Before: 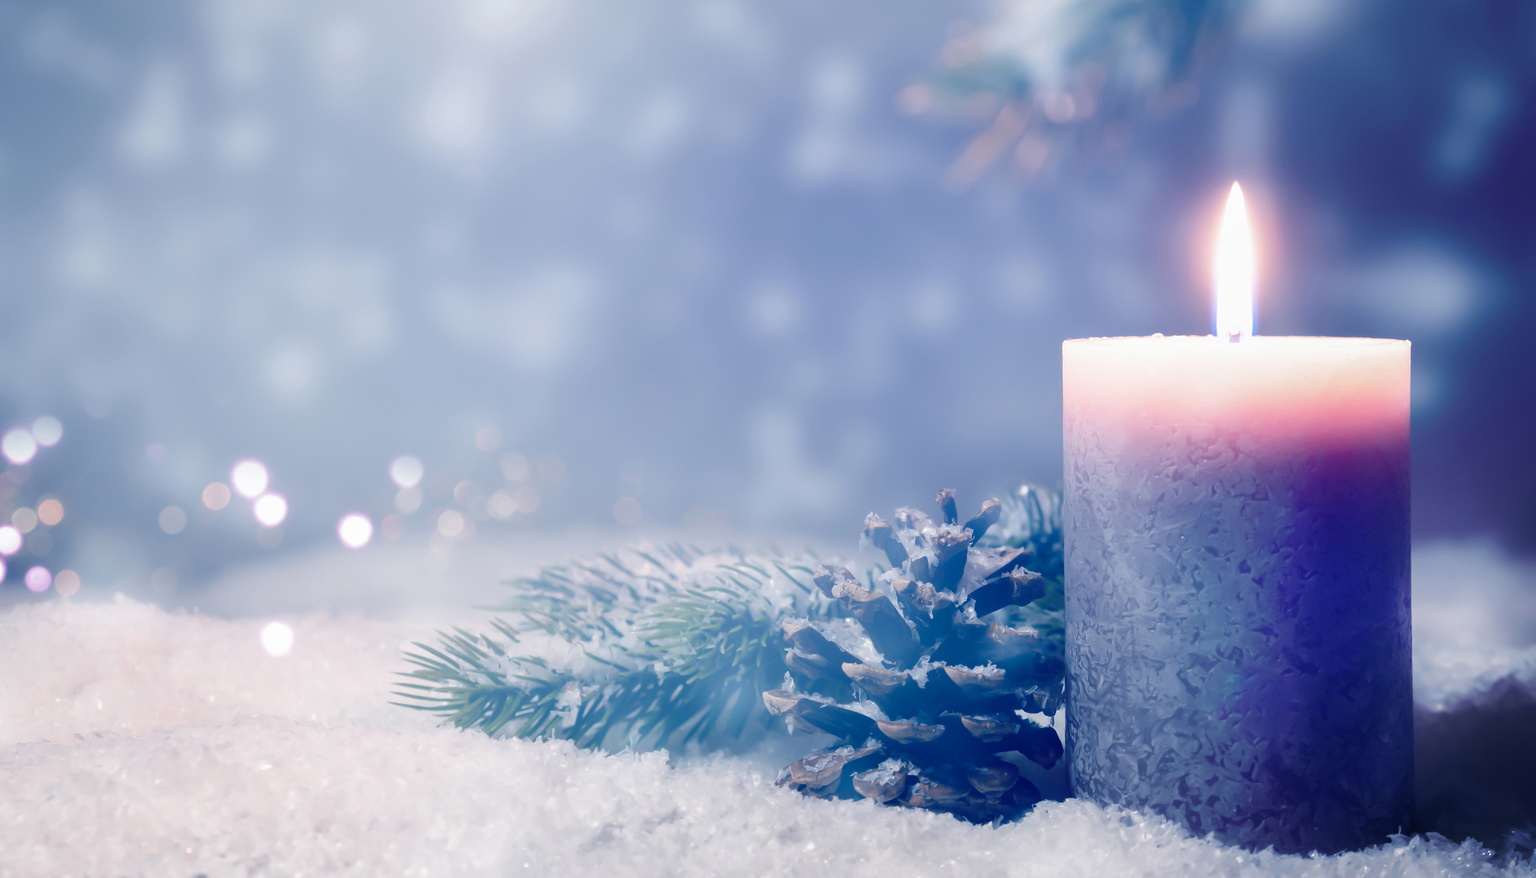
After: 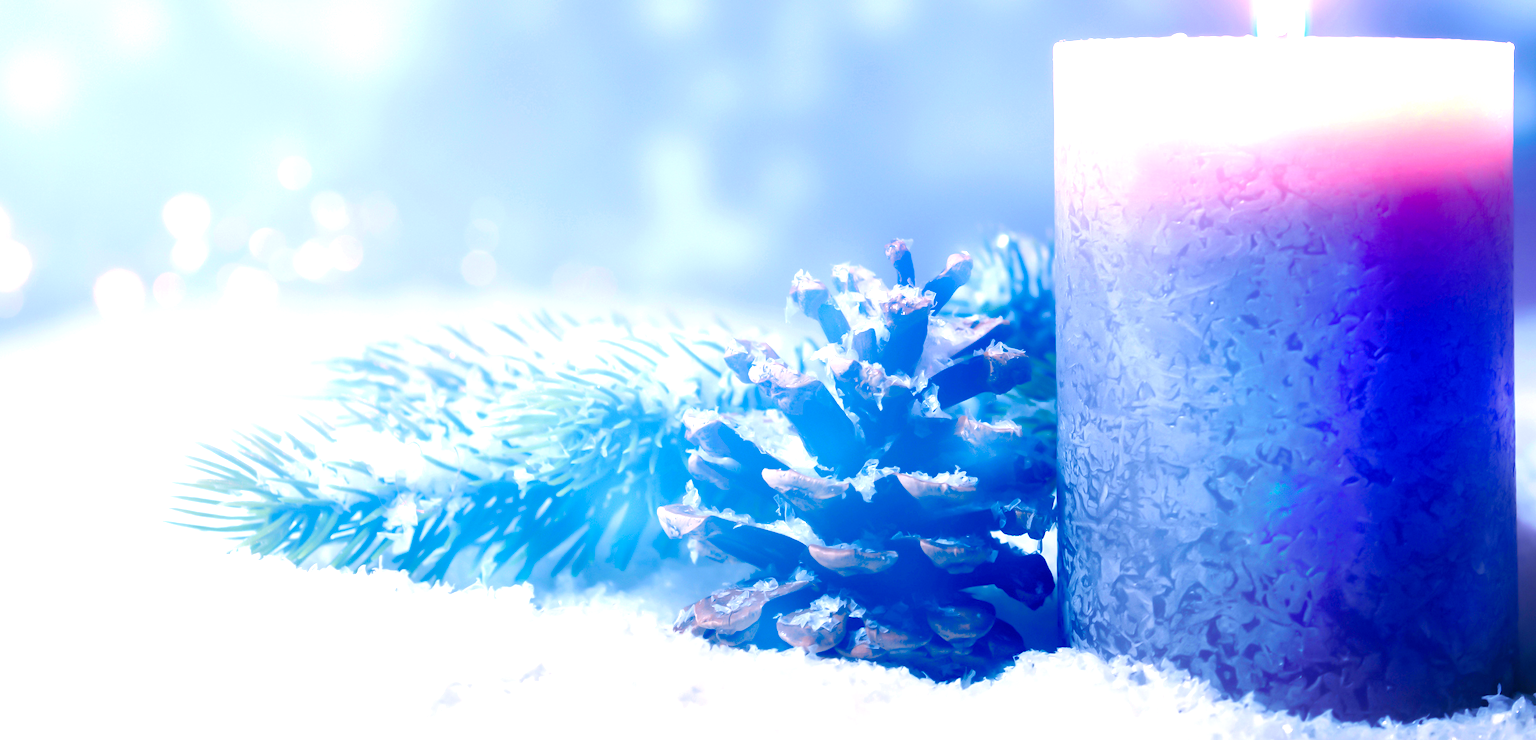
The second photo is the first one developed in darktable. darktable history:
crop and rotate: left 17.299%, top 35.115%, right 7.015%, bottom 1.024%
color balance rgb: linear chroma grading › global chroma 13.3%, global vibrance 41.49%
exposure: black level correction 0, exposure 1.015 EV, compensate exposure bias true, compensate highlight preservation false
